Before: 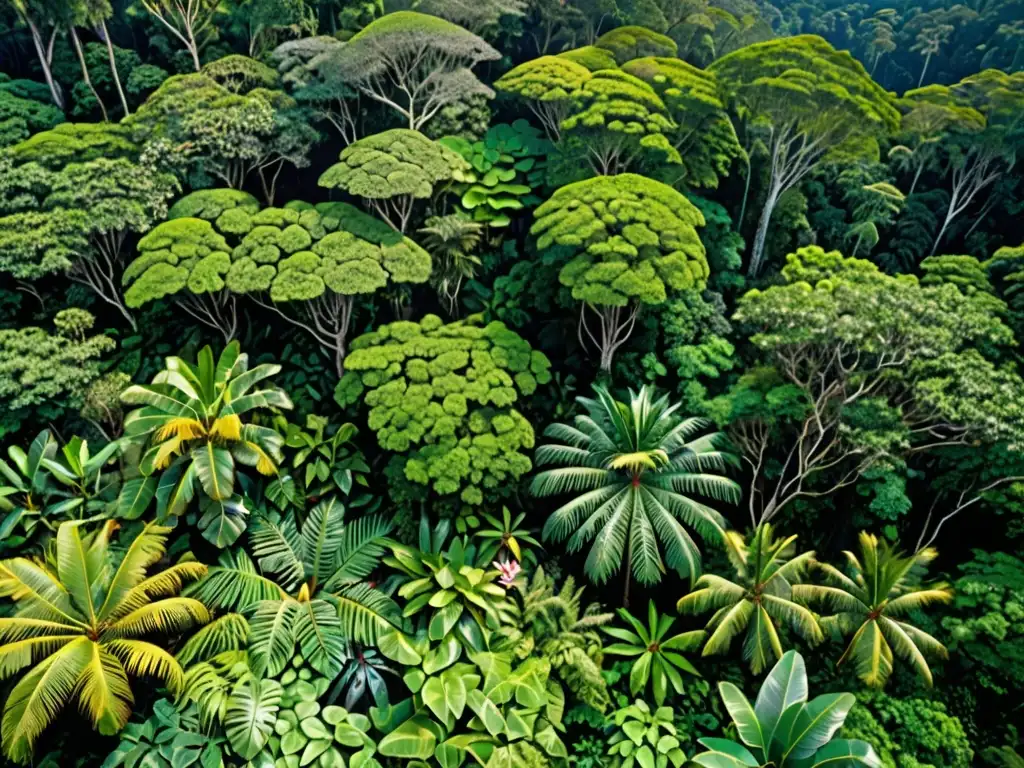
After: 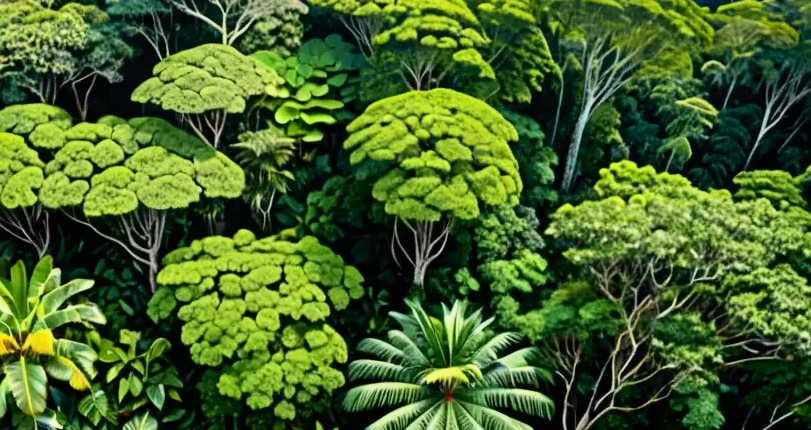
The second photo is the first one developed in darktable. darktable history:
tone curve: curves: ch0 [(0, 0) (0.131, 0.116) (0.316, 0.345) (0.501, 0.584) (0.629, 0.732) (0.812, 0.888) (1, 0.974)]; ch1 [(0, 0) (0.366, 0.367) (0.475, 0.462) (0.494, 0.496) (0.504, 0.499) (0.553, 0.584) (1, 1)]; ch2 [(0, 0) (0.333, 0.346) (0.375, 0.375) (0.424, 0.43) (0.476, 0.492) (0.502, 0.502) (0.533, 0.556) (0.566, 0.599) (0.614, 0.653) (1, 1)], color space Lab, independent channels, preserve colors none
crop: left 18.262%, top 11.098%, right 2.501%, bottom 32.8%
